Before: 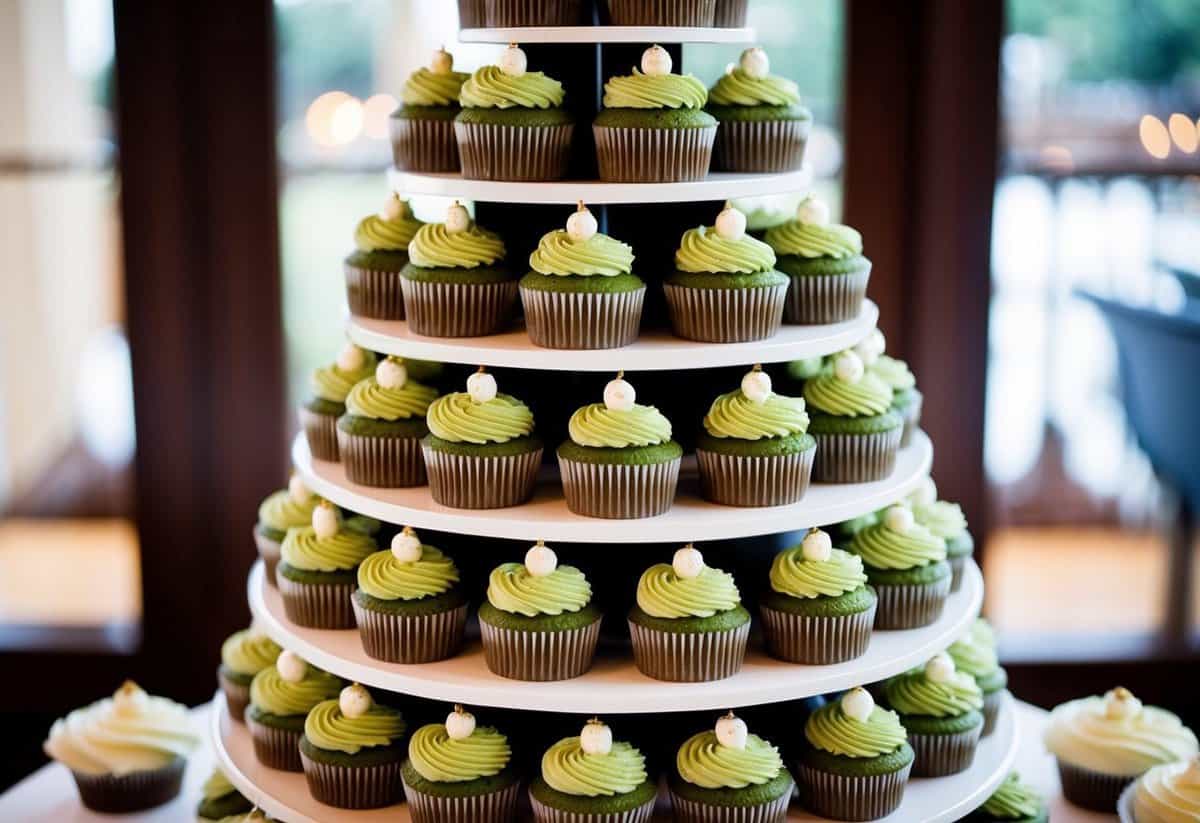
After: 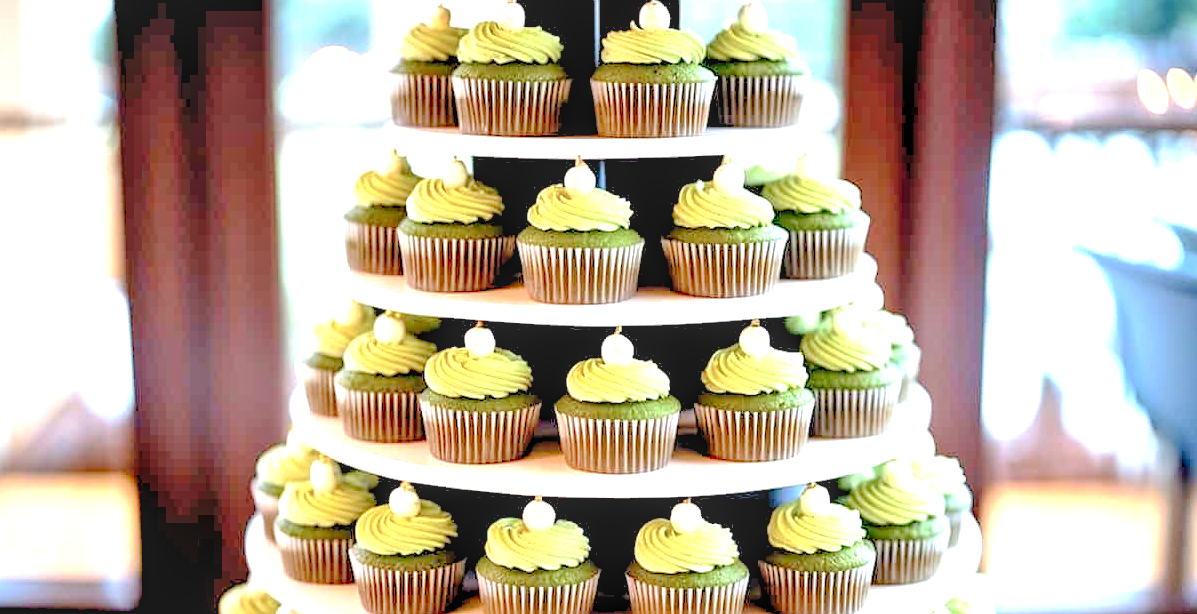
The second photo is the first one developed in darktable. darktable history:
exposure: exposure 0.779 EV, compensate exposure bias true, compensate highlight preservation false
local contrast: on, module defaults
tone curve: curves: ch0 [(0, 0) (0.004, 0.008) (0.077, 0.156) (0.169, 0.29) (0.774, 0.774) (1, 1)], preserve colors none
tone equalizer: -8 EV -0.436 EV, -7 EV -0.419 EV, -6 EV -0.336 EV, -5 EV -0.209 EV, -3 EV 0.203 EV, -2 EV 0.328 EV, -1 EV 0.381 EV, +0 EV 0.394 EV, edges refinement/feathering 500, mask exposure compensation -1.57 EV, preserve details no
crop: left 0.207%, top 5.509%, bottom 19.781%
sharpen: radius 1.567, amount 0.376, threshold 1.159
levels: levels [0.072, 0.414, 0.976]
